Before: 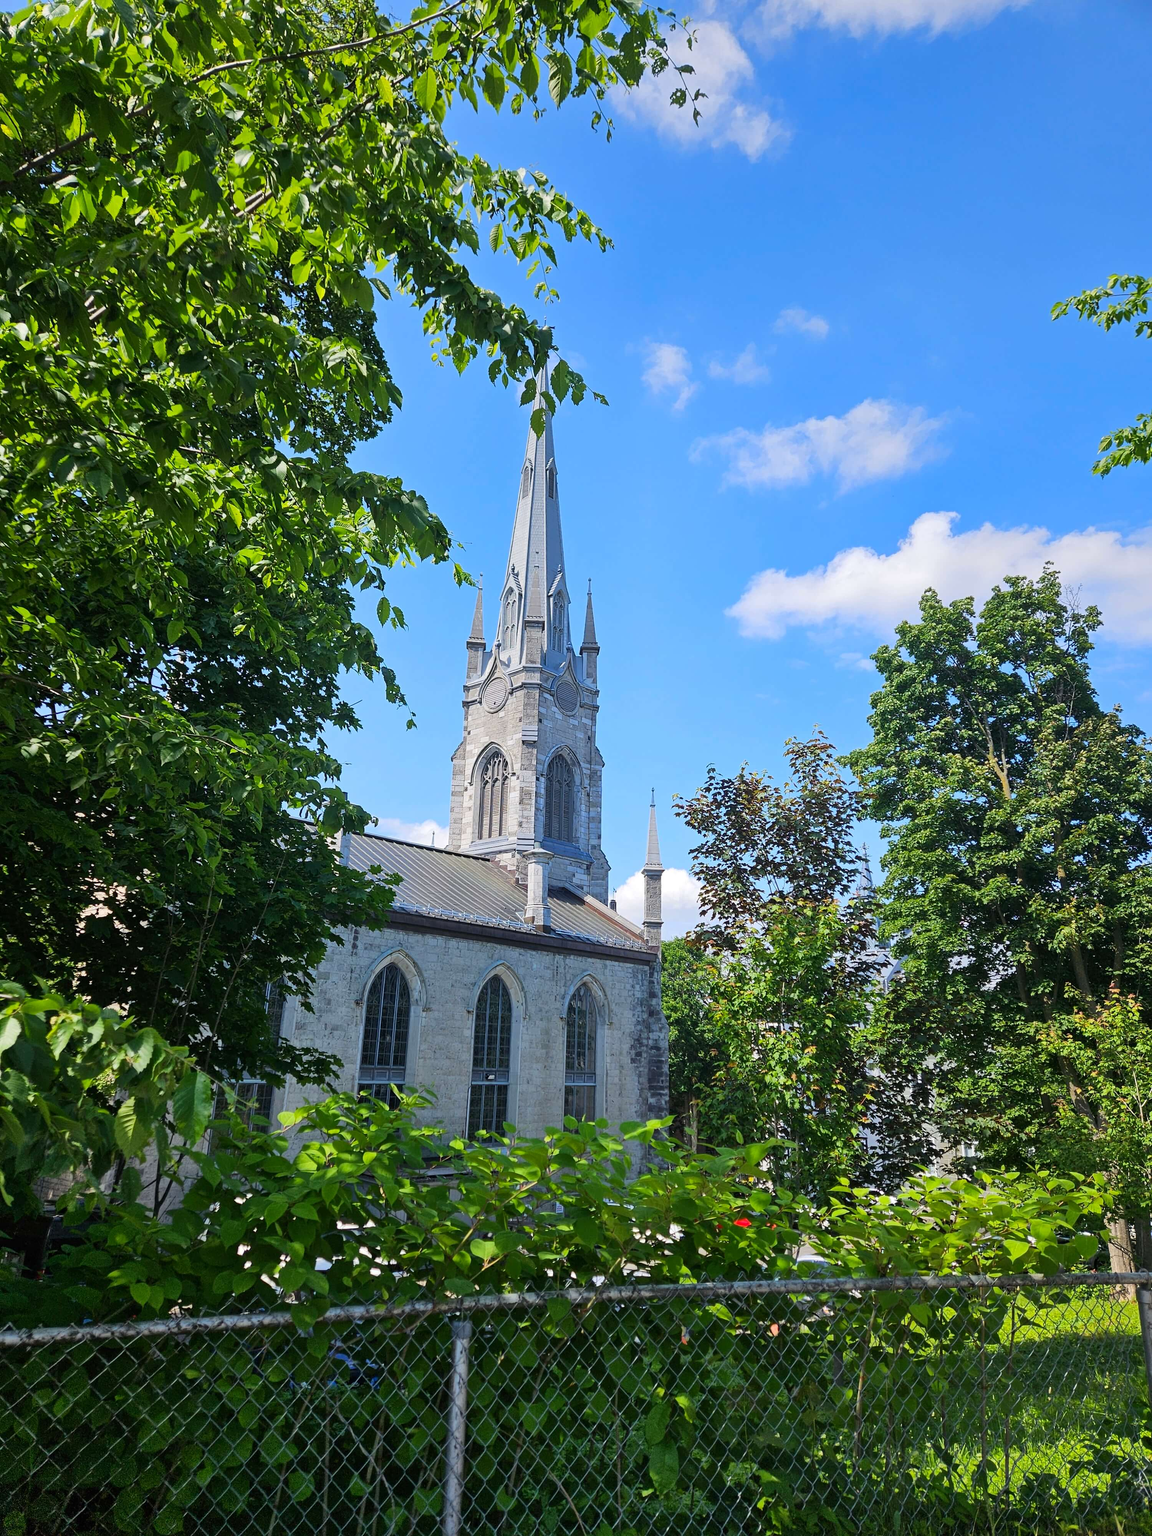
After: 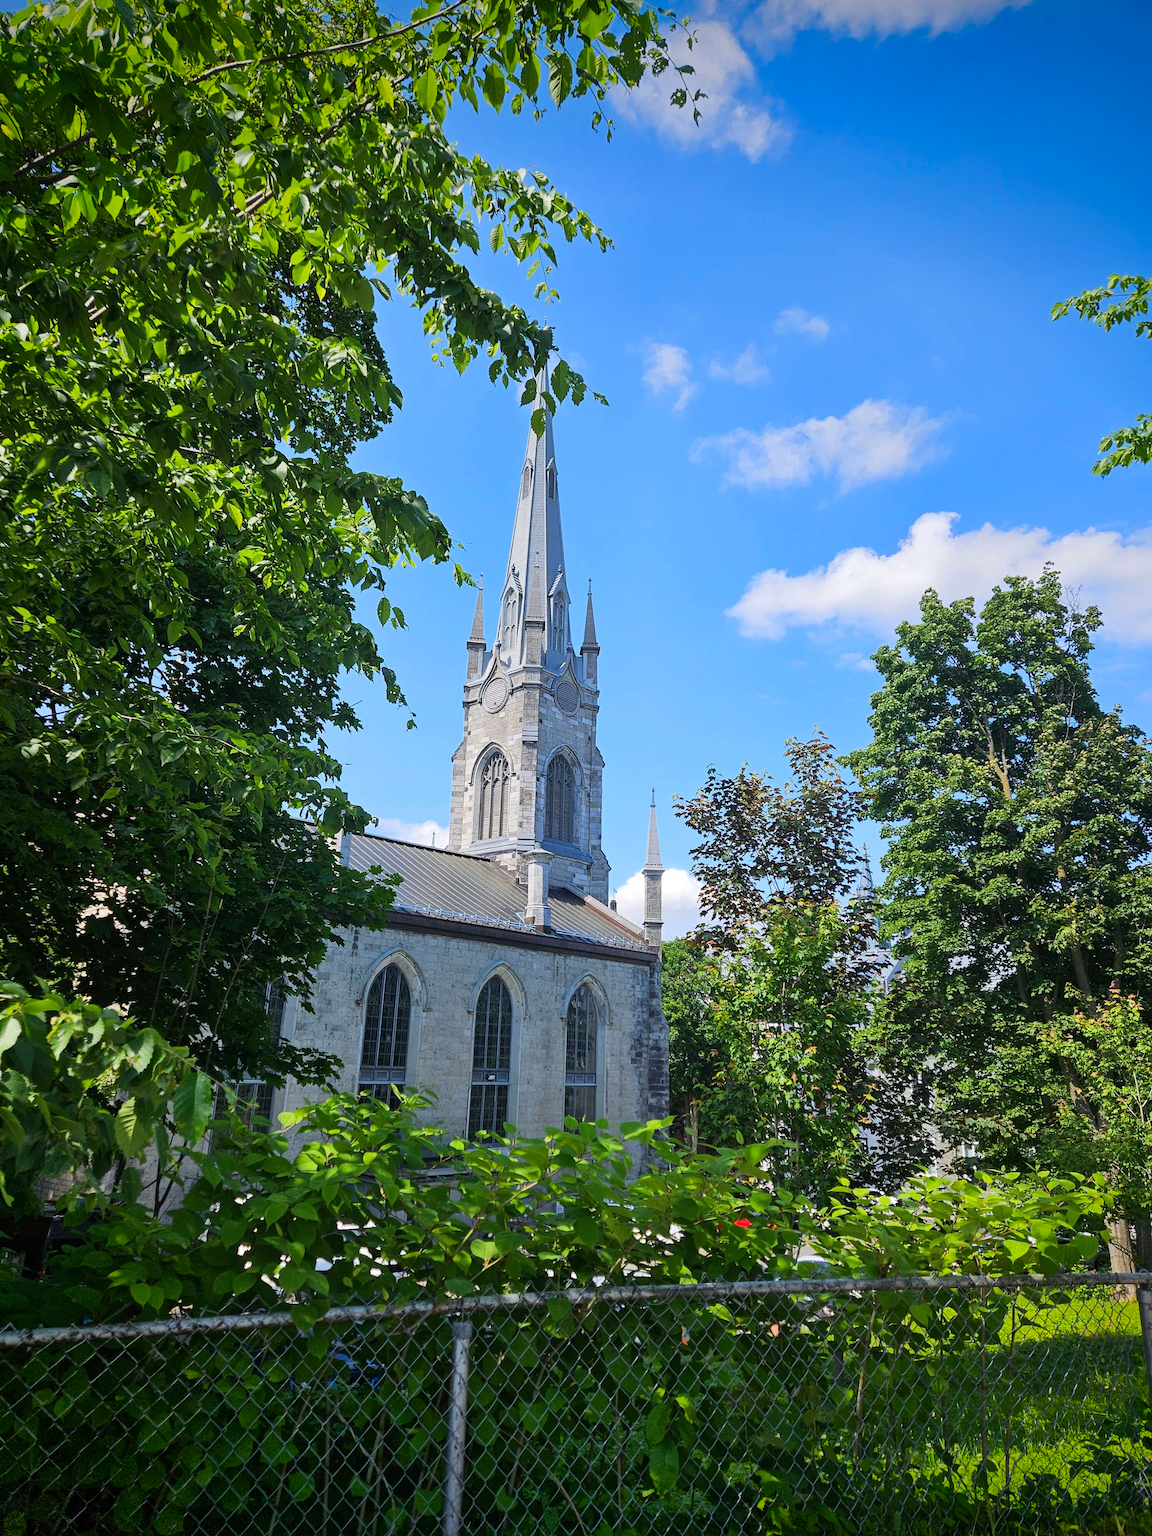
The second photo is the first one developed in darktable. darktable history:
vignetting: fall-off start 88.53%, fall-off radius 44.2%, saturation 0.376, width/height ratio 1.161
bloom: size 3%, threshold 100%, strength 0%
